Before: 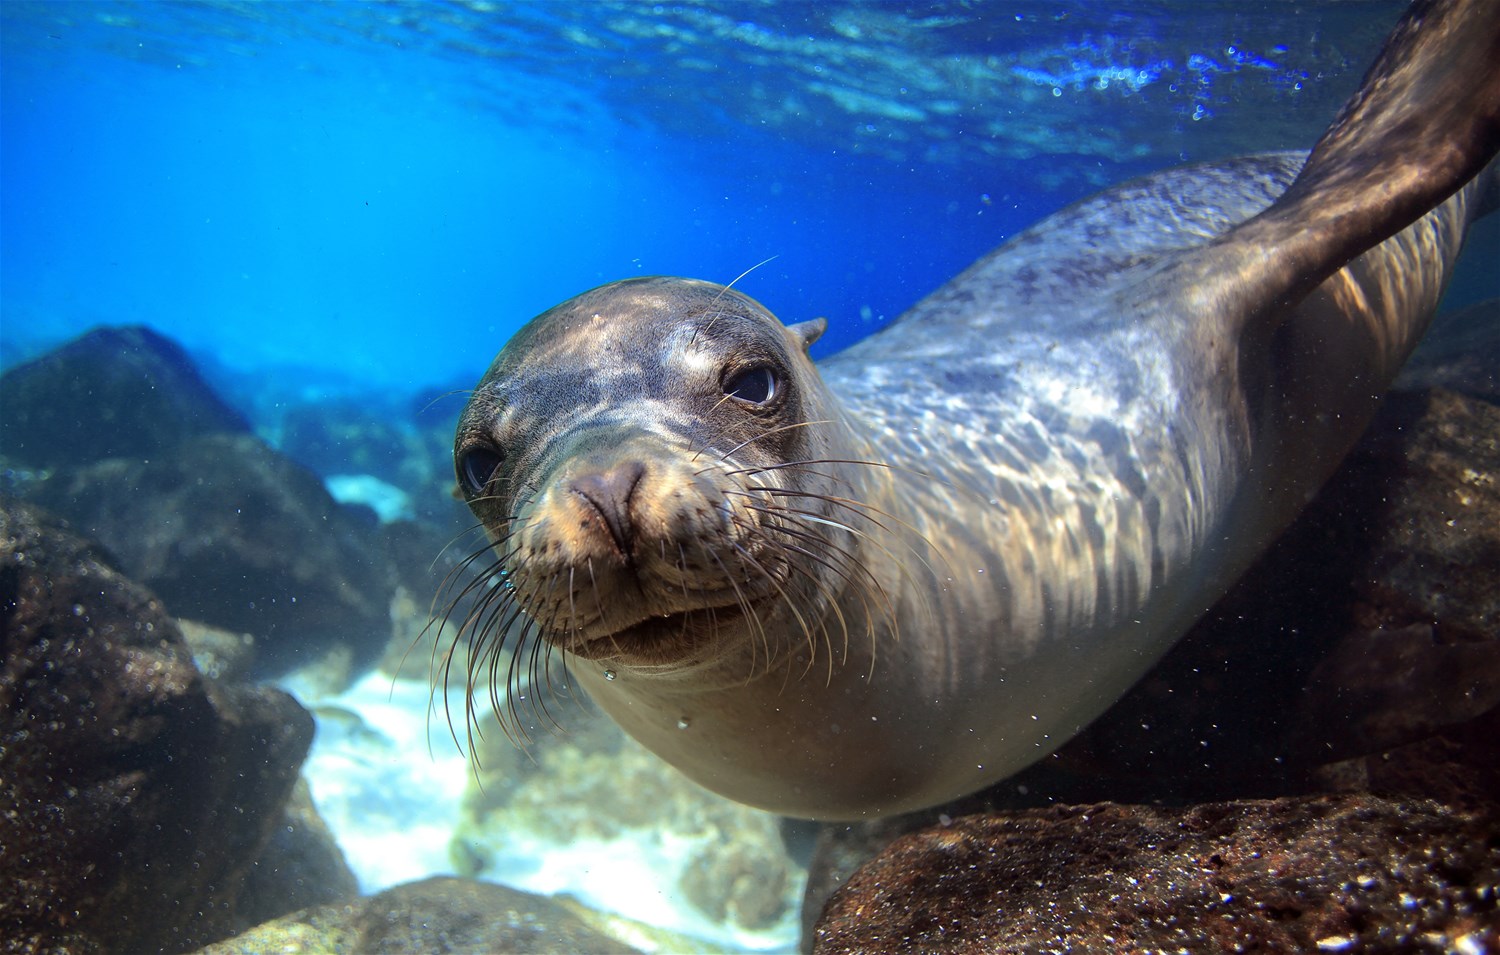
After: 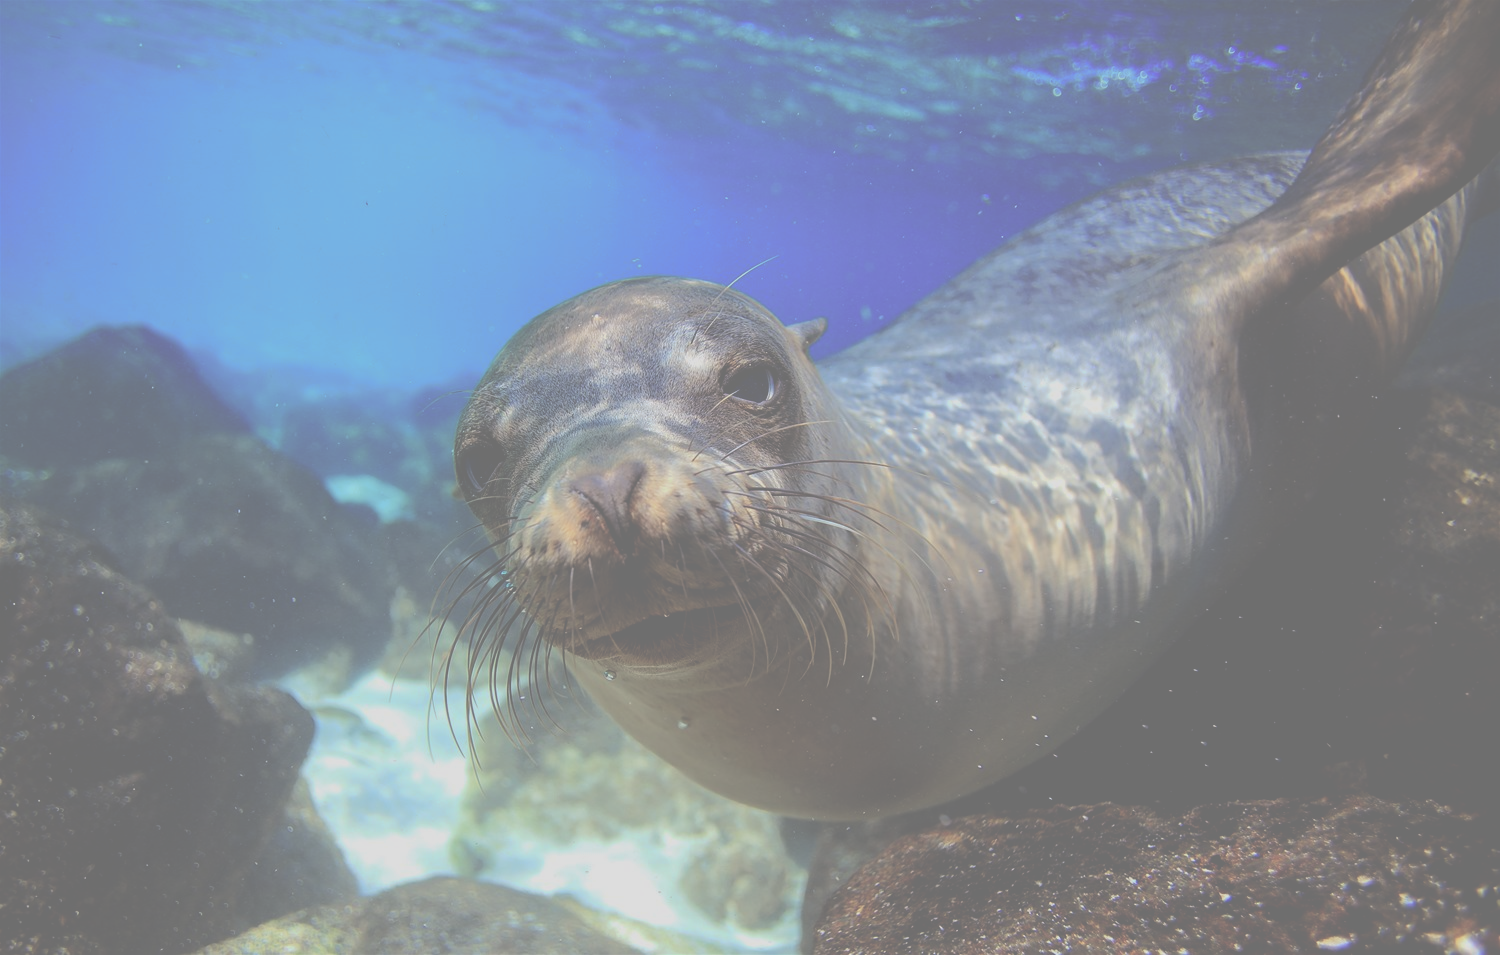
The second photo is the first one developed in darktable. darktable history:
tone curve: curves: ch0 [(0, 0) (0.003, 0.464) (0.011, 0.464) (0.025, 0.464) (0.044, 0.464) (0.069, 0.464) (0.1, 0.463) (0.136, 0.463) (0.177, 0.464) (0.224, 0.469) (0.277, 0.482) (0.335, 0.501) (0.399, 0.53) (0.468, 0.567) (0.543, 0.61) (0.623, 0.663) (0.709, 0.718) (0.801, 0.779) (0.898, 0.842) (1, 1)], preserve colors none
contrast brightness saturation: contrast -0.16, brightness 0.053, saturation -0.13
